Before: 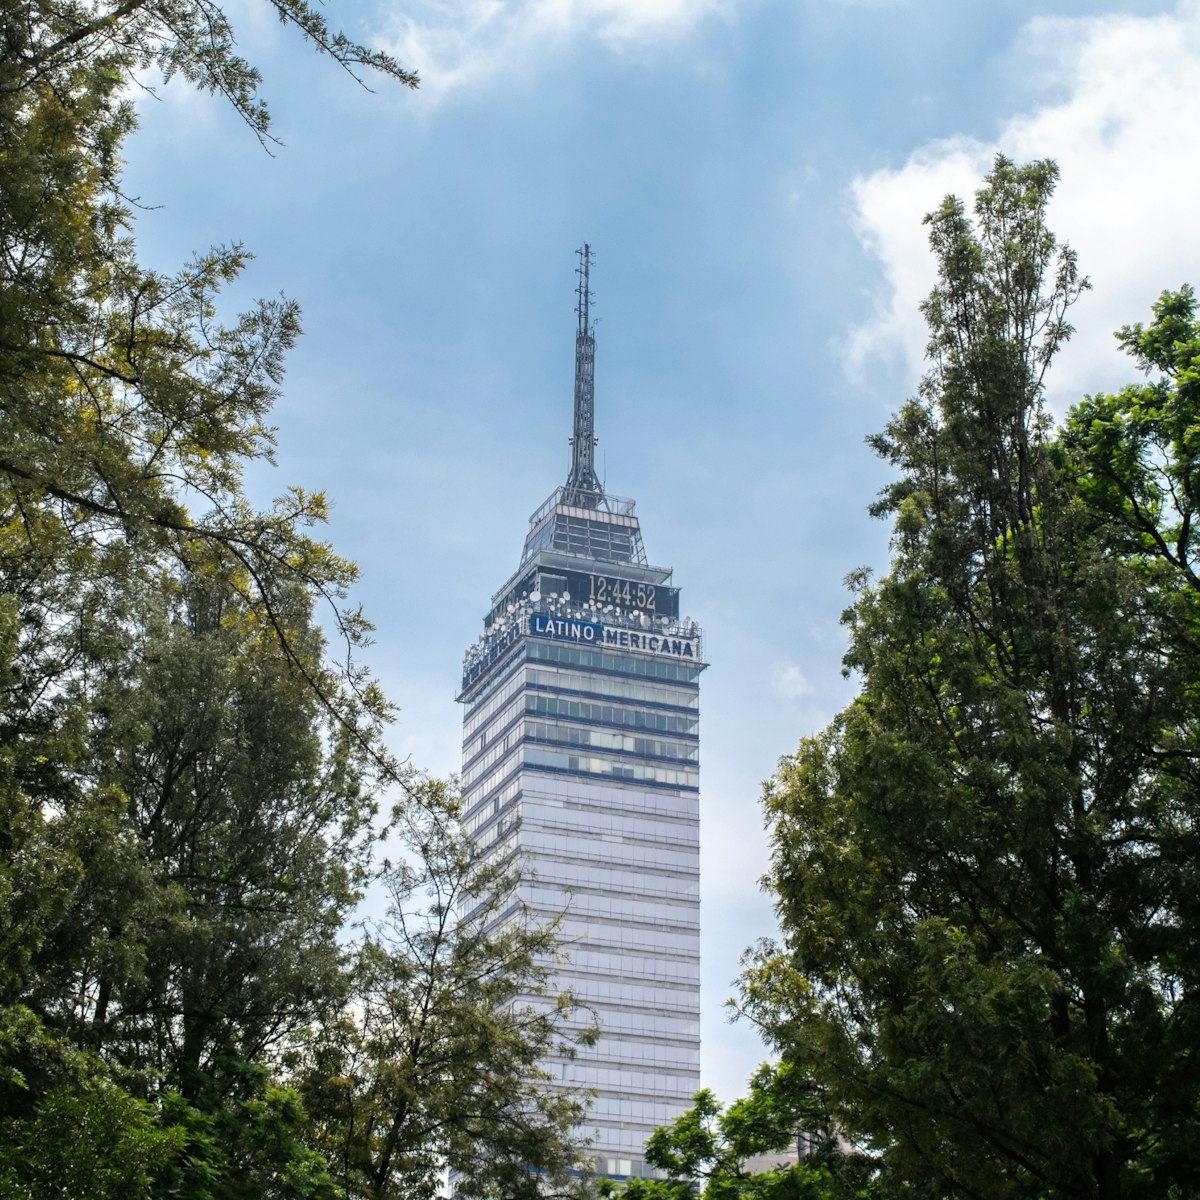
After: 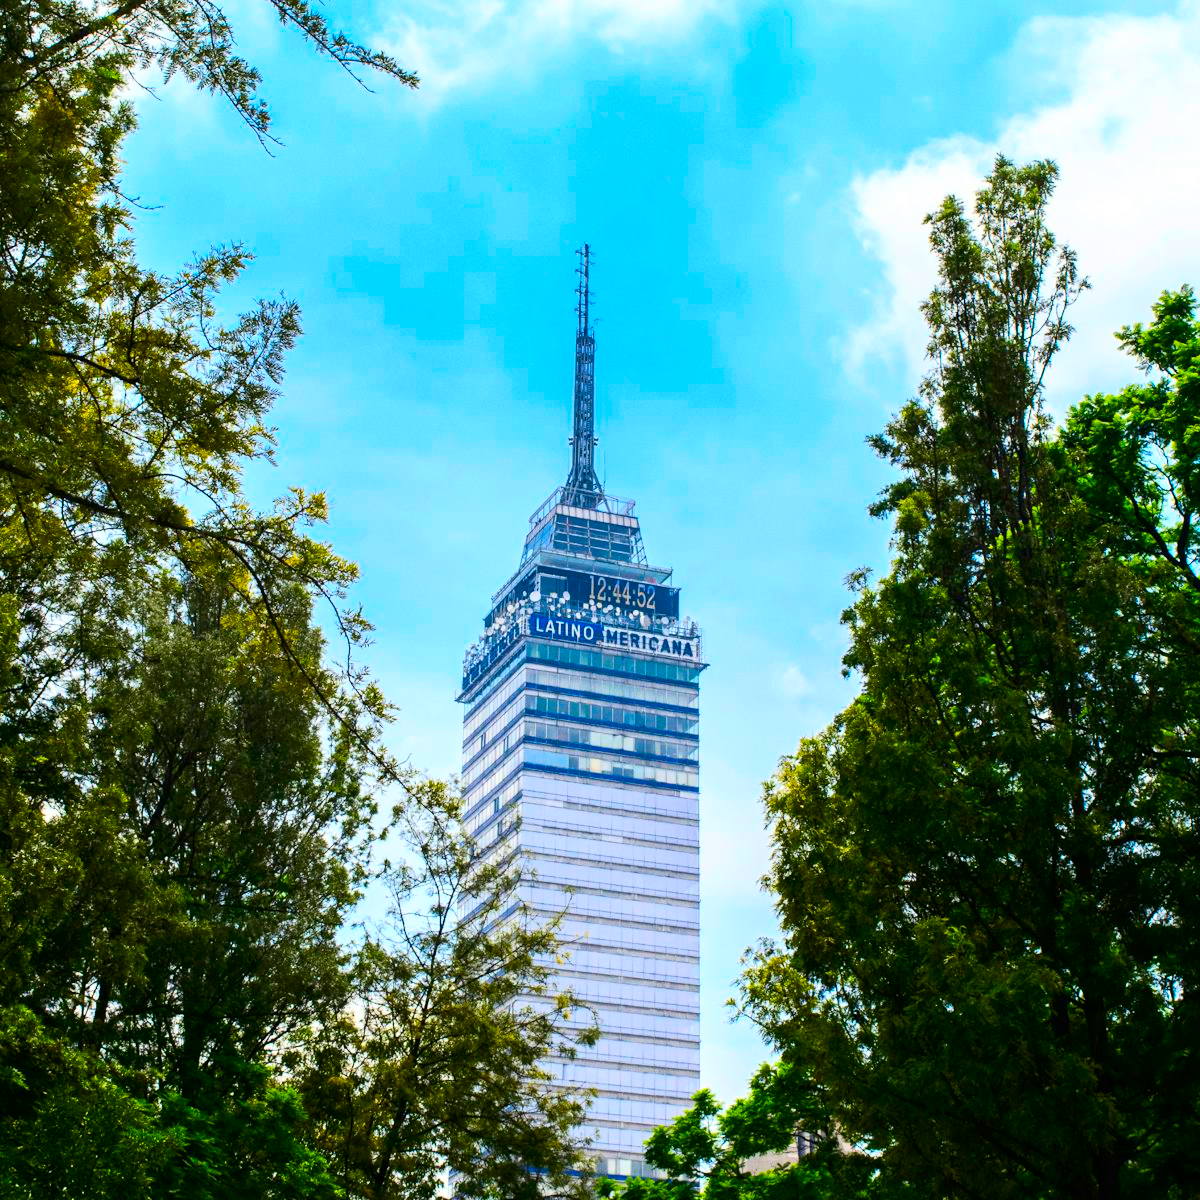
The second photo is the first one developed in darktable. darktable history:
contrast brightness saturation: contrast 0.26, brightness 0.02, saturation 0.87
color balance rgb: linear chroma grading › global chroma 9.31%, global vibrance 41.49%
